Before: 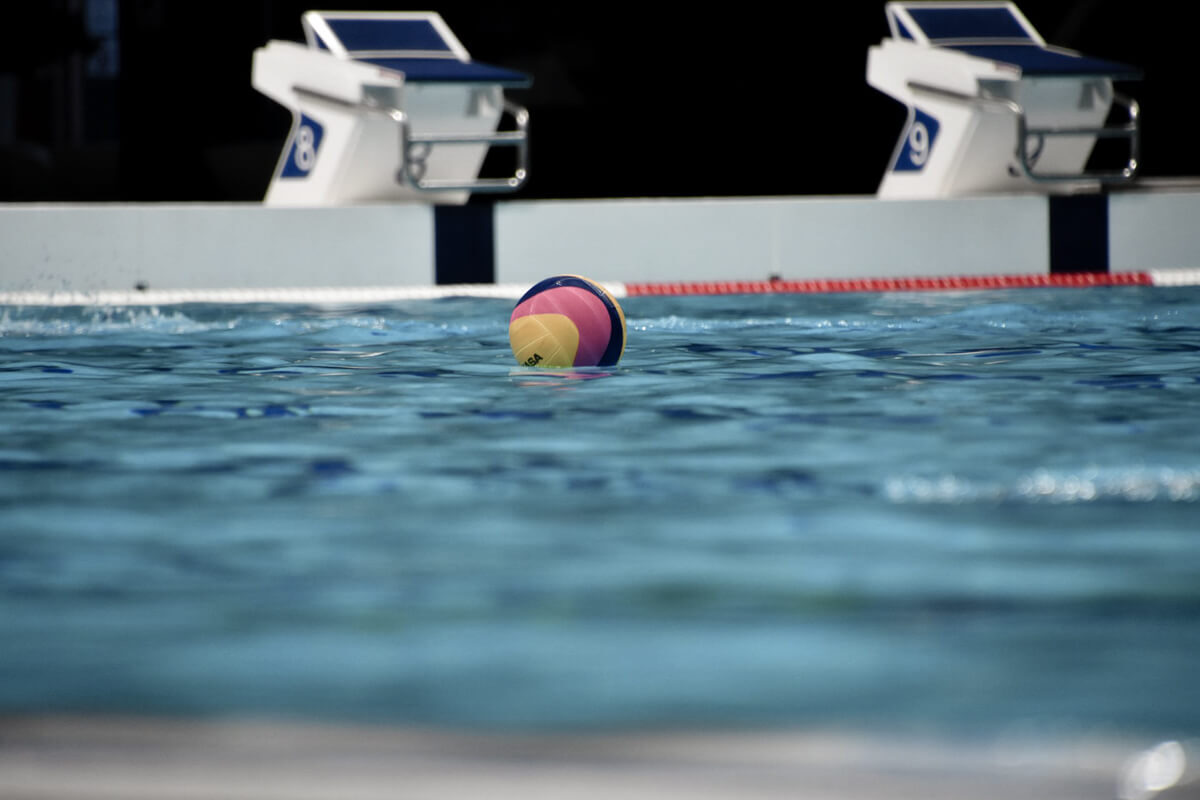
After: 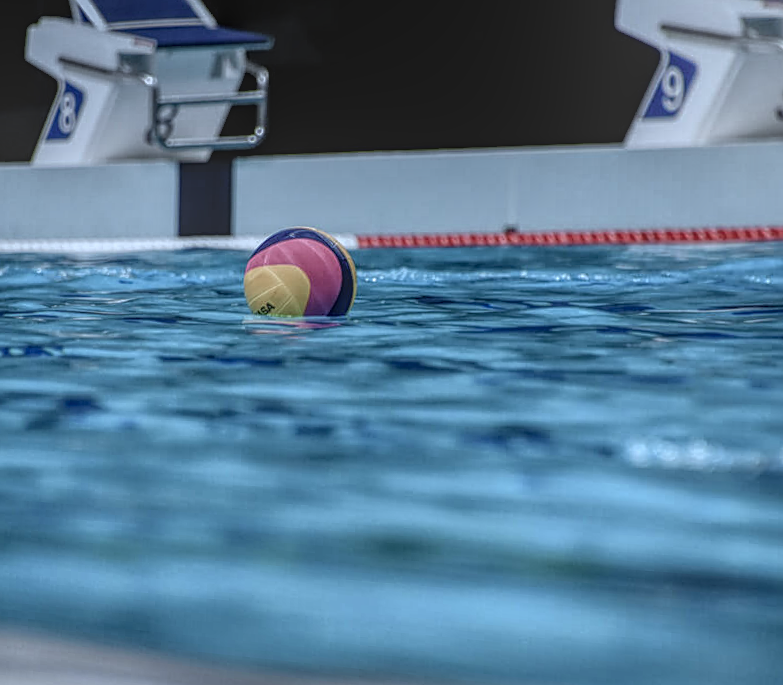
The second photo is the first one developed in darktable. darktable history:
crop and rotate: left 14.385%, right 18.948%
local contrast: highlights 20%, shadows 30%, detail 200%, midtone range 0.2
bloom: threshold 82.5%, strength 16.25%
sharpen: on, module defaults
color calibration: x 0.38, y 0.39, temperature 4086.04 K
rotate and perspective: rotation 1.69°, lens shift (vertical) -0.023, lens shift (horizontal) -0.291, crop left 0.025, crop right 0.988, crop top 0.092, crop bottom 0.842
contrast brightness saturation: saturation -0.1
